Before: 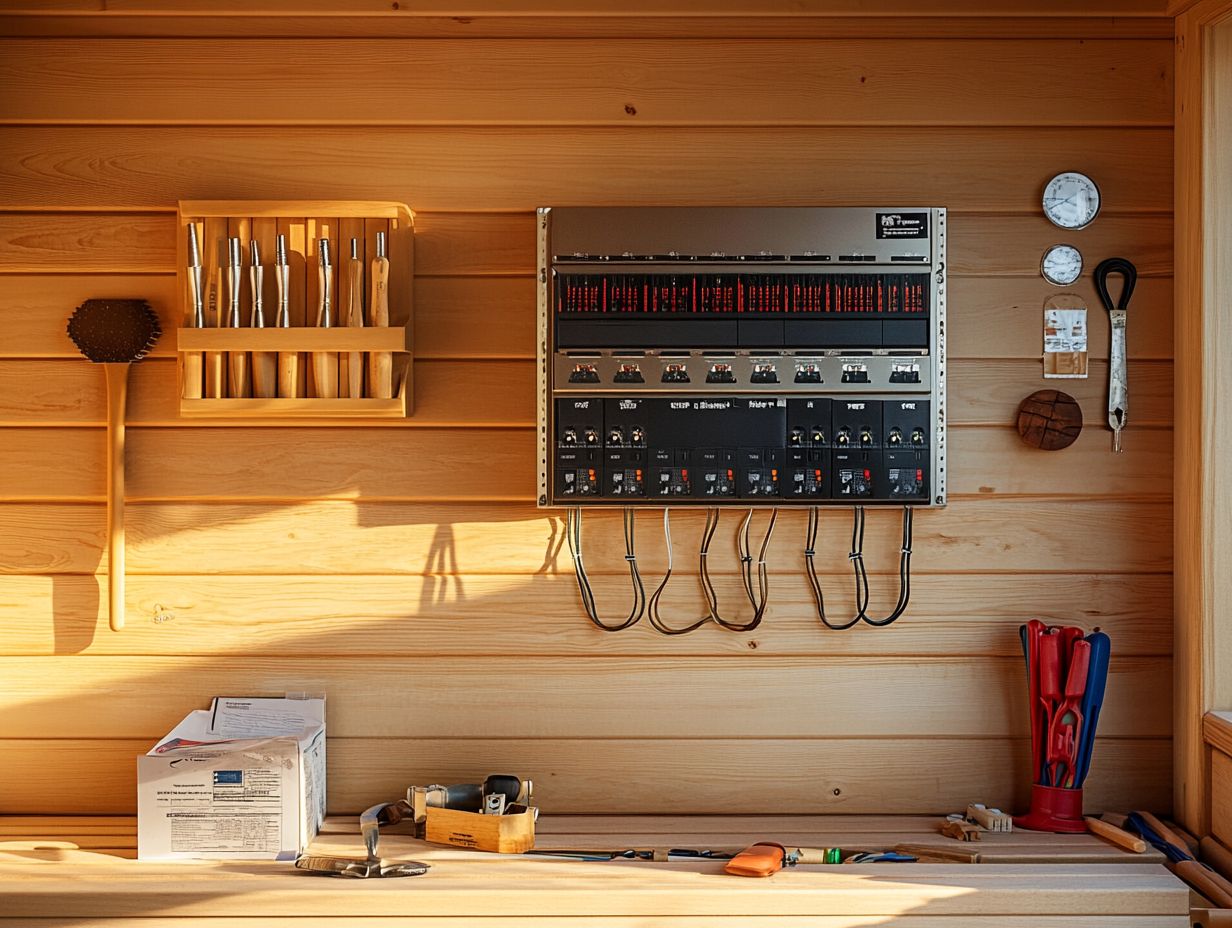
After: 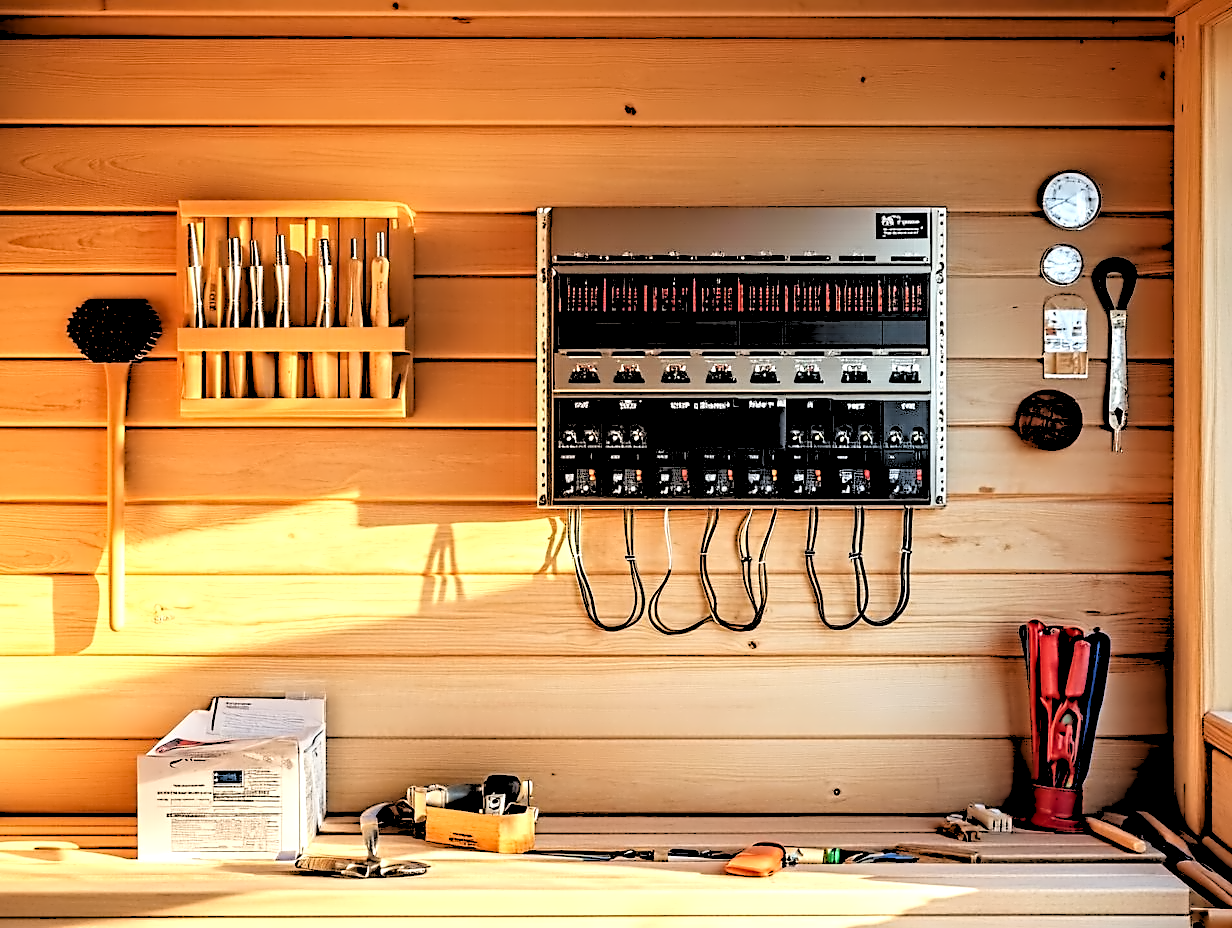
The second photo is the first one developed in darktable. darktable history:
rgb levels: levels [[0.027, 0.429, 0.996], [0, 0.5, 1], [0, 0.5, 1]]
contrast equalizer: octaves 7, y [[0.5, 0.542, 0.583, 0.625, 0.667, 0.708], [0.5 ×6], [0.5 ×6], [0, 0.033, 0.067, 0.1, 0.133, 0.167], [0, 0.05, 0.1, 0.15, 0.2, 0.25]]
exposure: black level correction 0, exposure 0.5 EV, compensate exposure bias true, compensate highlight preservation false
